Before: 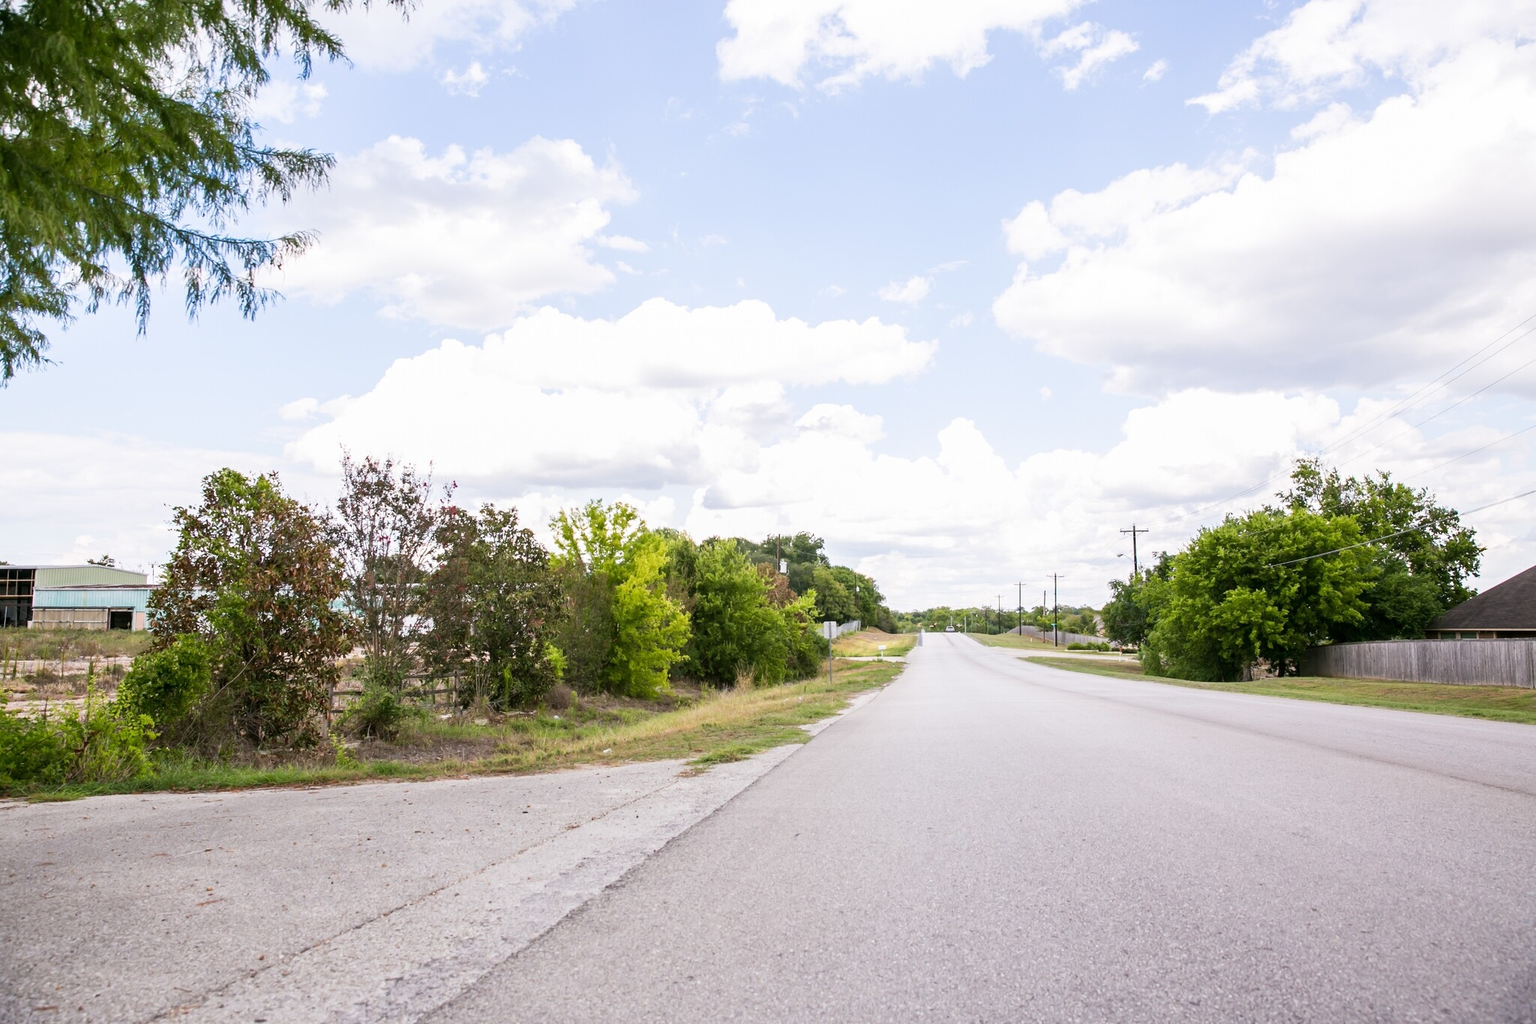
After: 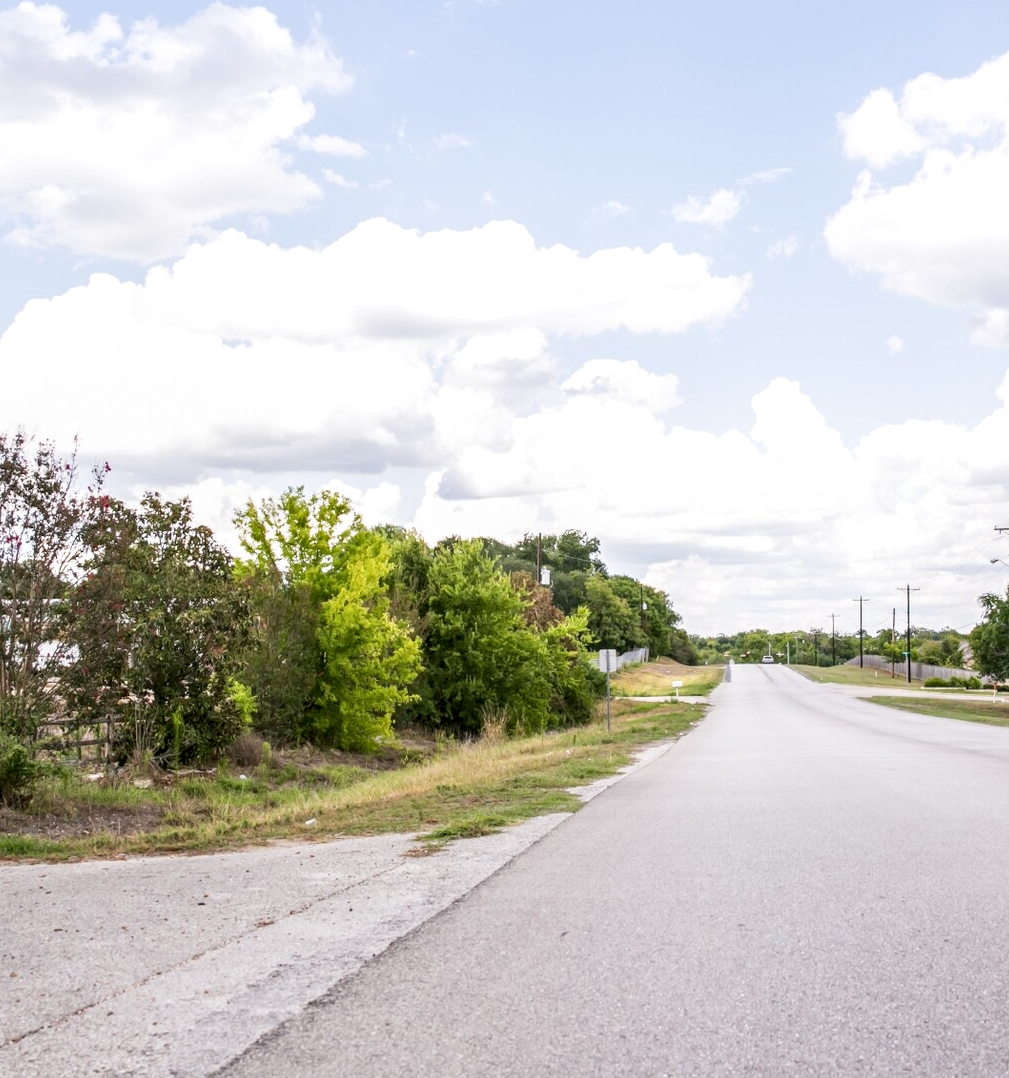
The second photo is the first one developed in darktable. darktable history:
crop and rotate: angle 0.024°, left 24.371%, top 13.093%, right 26.304%, bottom 7.869%
local contrast: detail 130%
